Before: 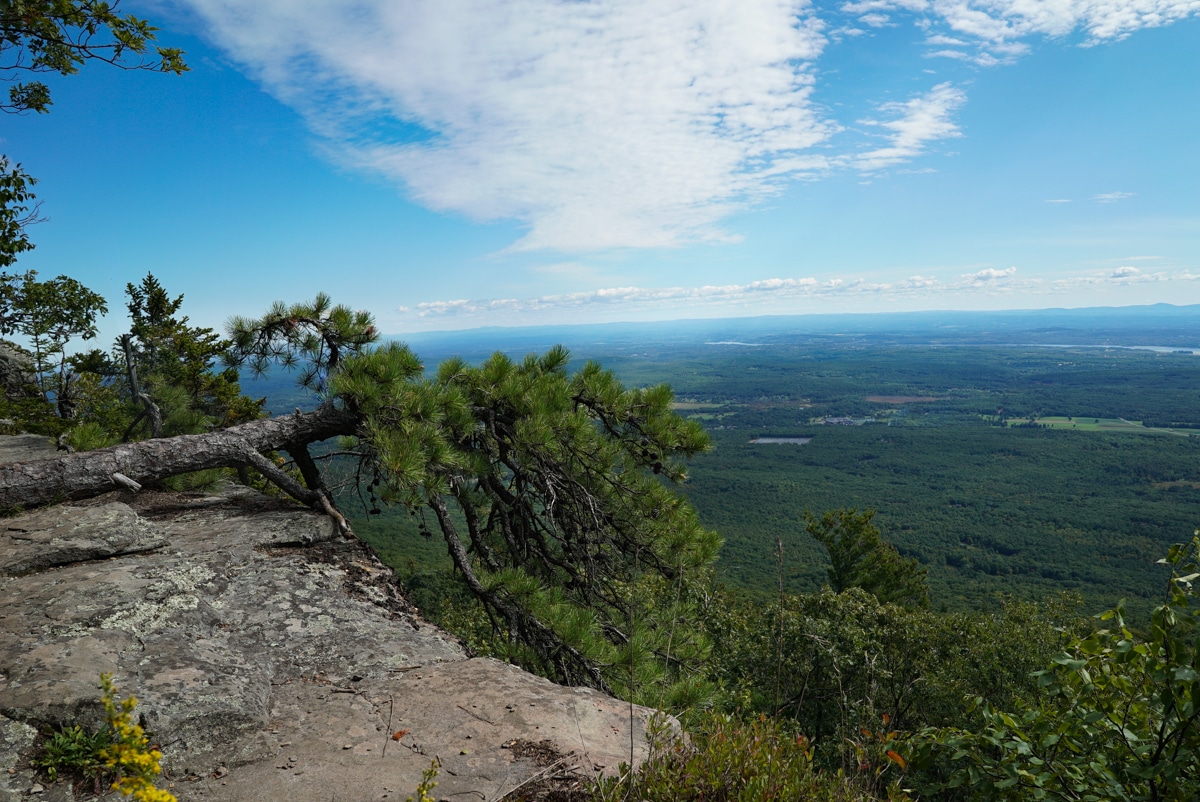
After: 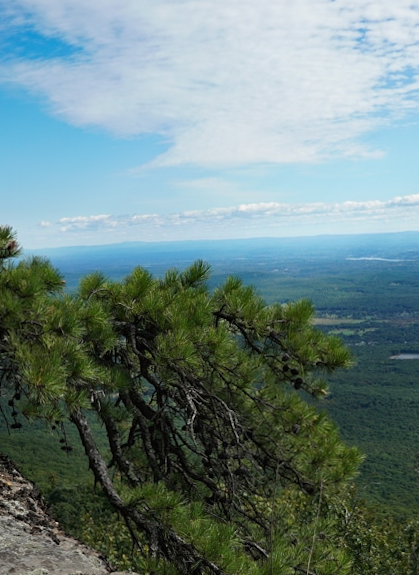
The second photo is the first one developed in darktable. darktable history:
rotate and perspective: rotation 0.192°, lens shift (horizontal) -0.015, crop left 0.005, crop right 0.996, crop top 0.006, crop bottom 0.99
crop and rotate: left 29.476%, top 10.214%, right 35.32%, bottom 17.333%
